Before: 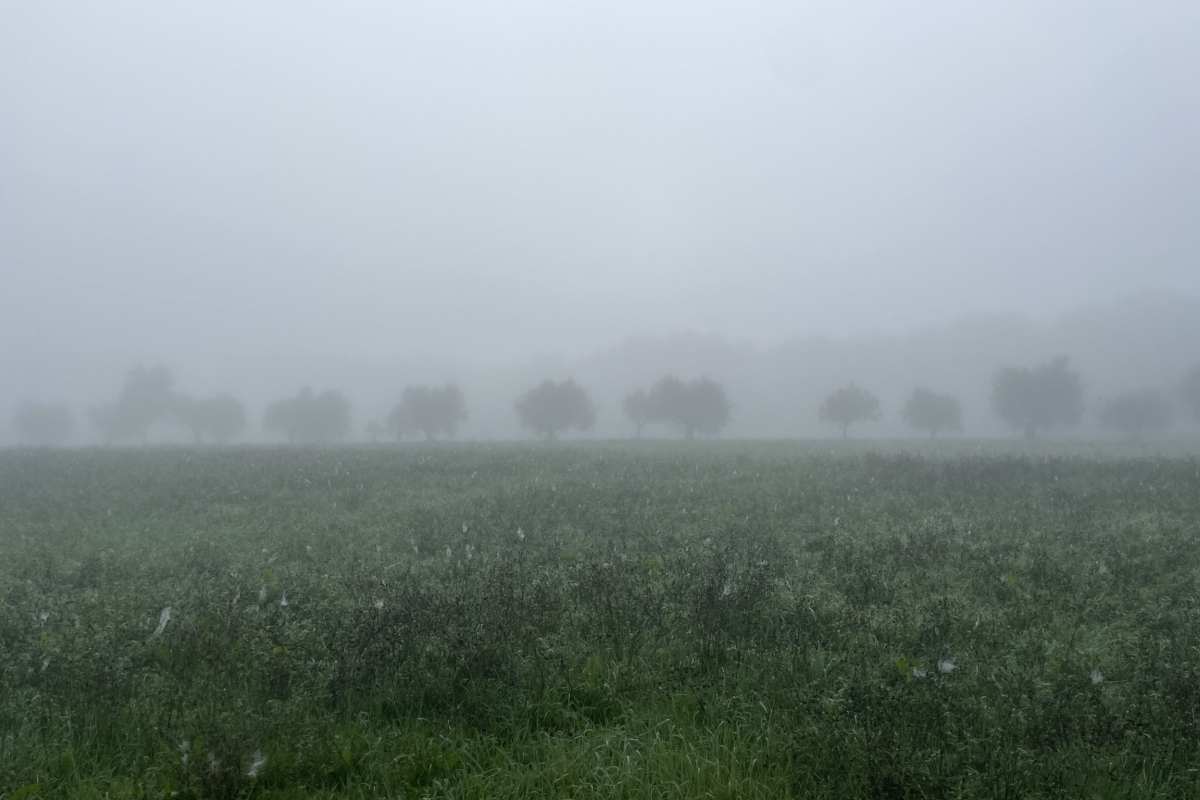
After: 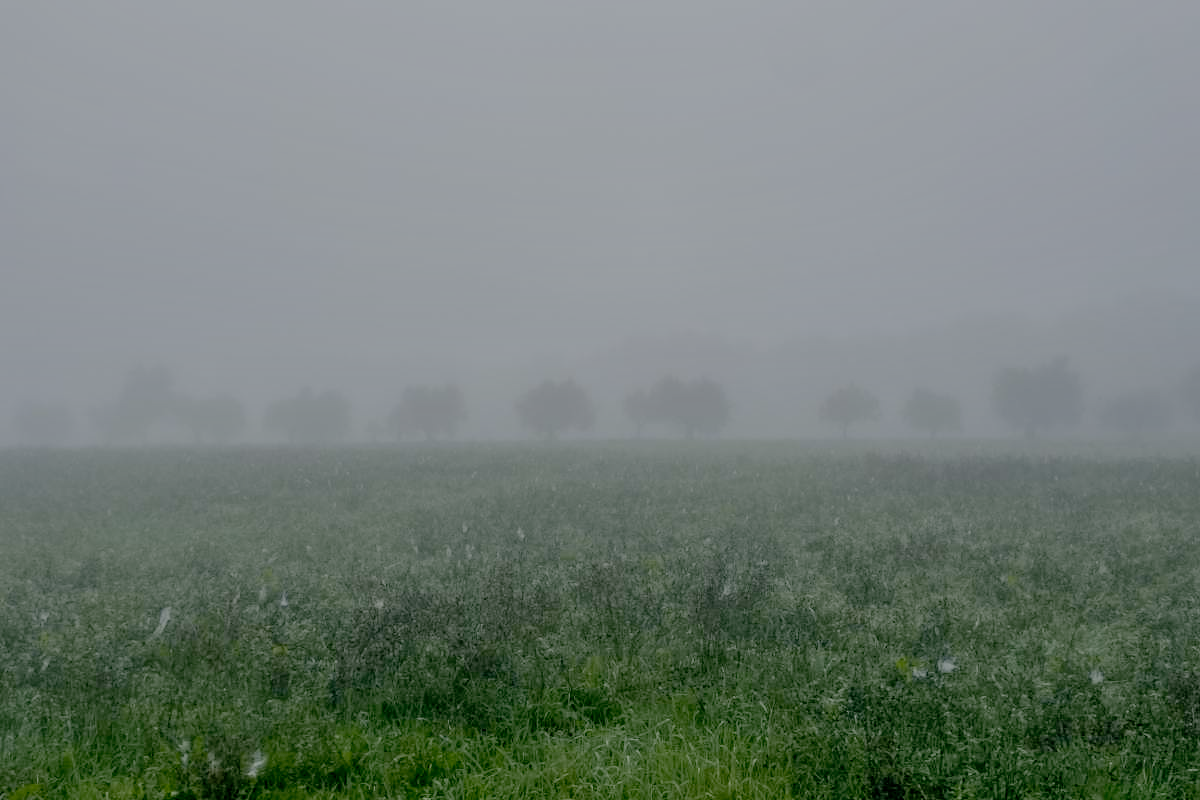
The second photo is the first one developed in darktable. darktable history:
filmic rgb: black relative exposure -7 EV, white relative exposure 6 EV, threshold 3 EV, target black luminance 0%, hardness 2.73, latitude 61.22%, contrast 0.691, highlights saturation mix 10%, shadows ↔ highlights balance -0.073%, preserve chrominance no, color science v4 (2020), iterations of high-quality reconstruction 10, contrast in shadows soft, contrast in highlights soft, enable highlight reconstruction true
shadows and highlights: soften with gaussian
